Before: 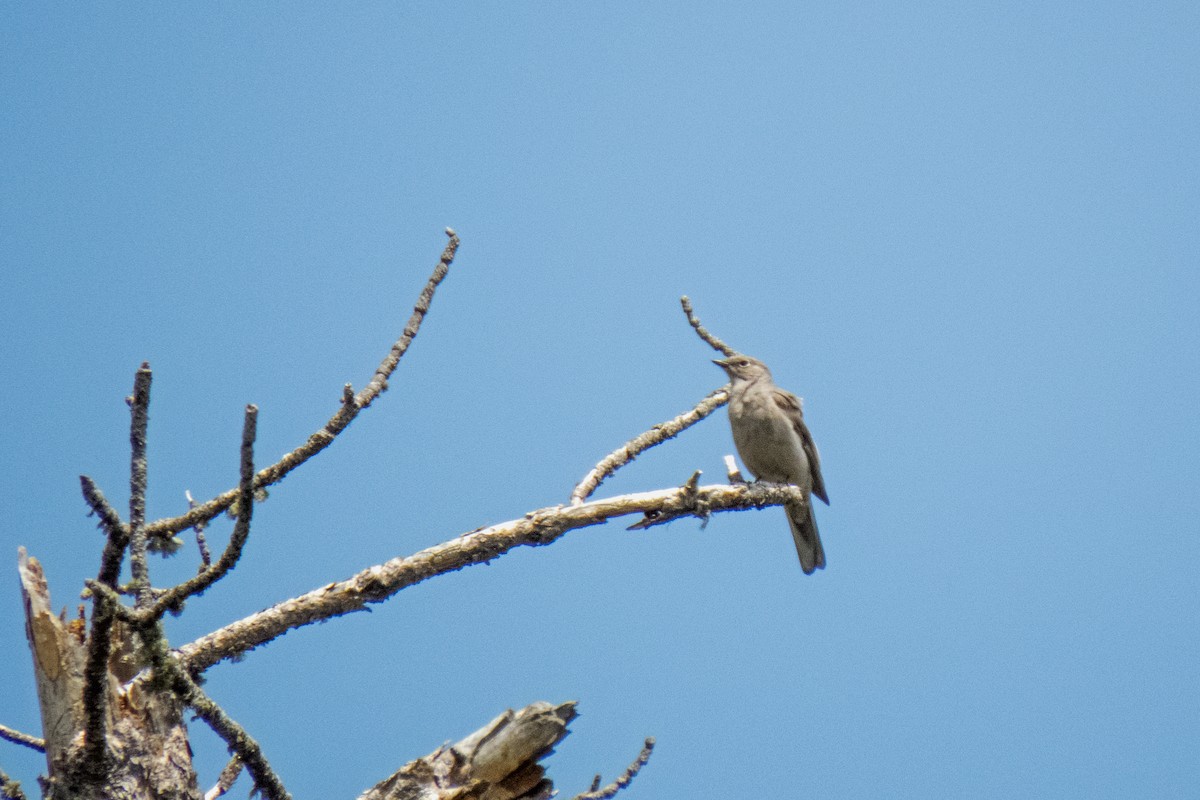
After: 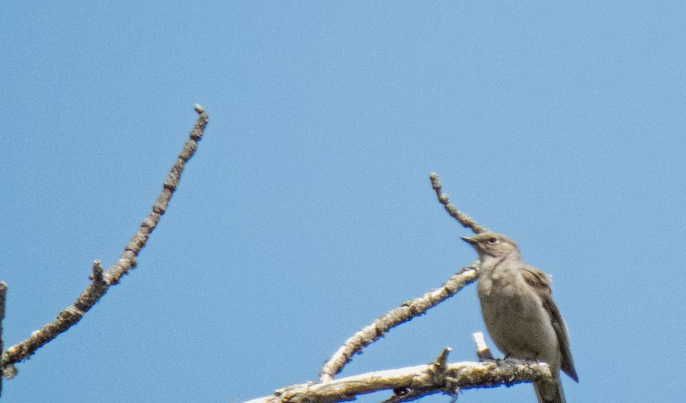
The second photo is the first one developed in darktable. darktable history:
crop: left 20.932%, top 15.471%, right 21.848%, bottom 34.081%
tone curve: curves: ch0 [(0, 0) (0.003, 0.003) (0.011, 0.011) (0.025, 0.025) (0.044, 0.044) (0.069, 0.068) (0.1, 0.098) (0.136, 0.134) (0.177, 0.175) (0.224, 0.221) (0.277, 0.273) (0.335, 0.331) (0.399, 0.394) (0.468, 0.462) (0.543, 0.543) (0.623, 0.623) (0.709, 0.709) (0.801, 0.801) (0.898, 0.898) (1, 1)], preserve colors none
